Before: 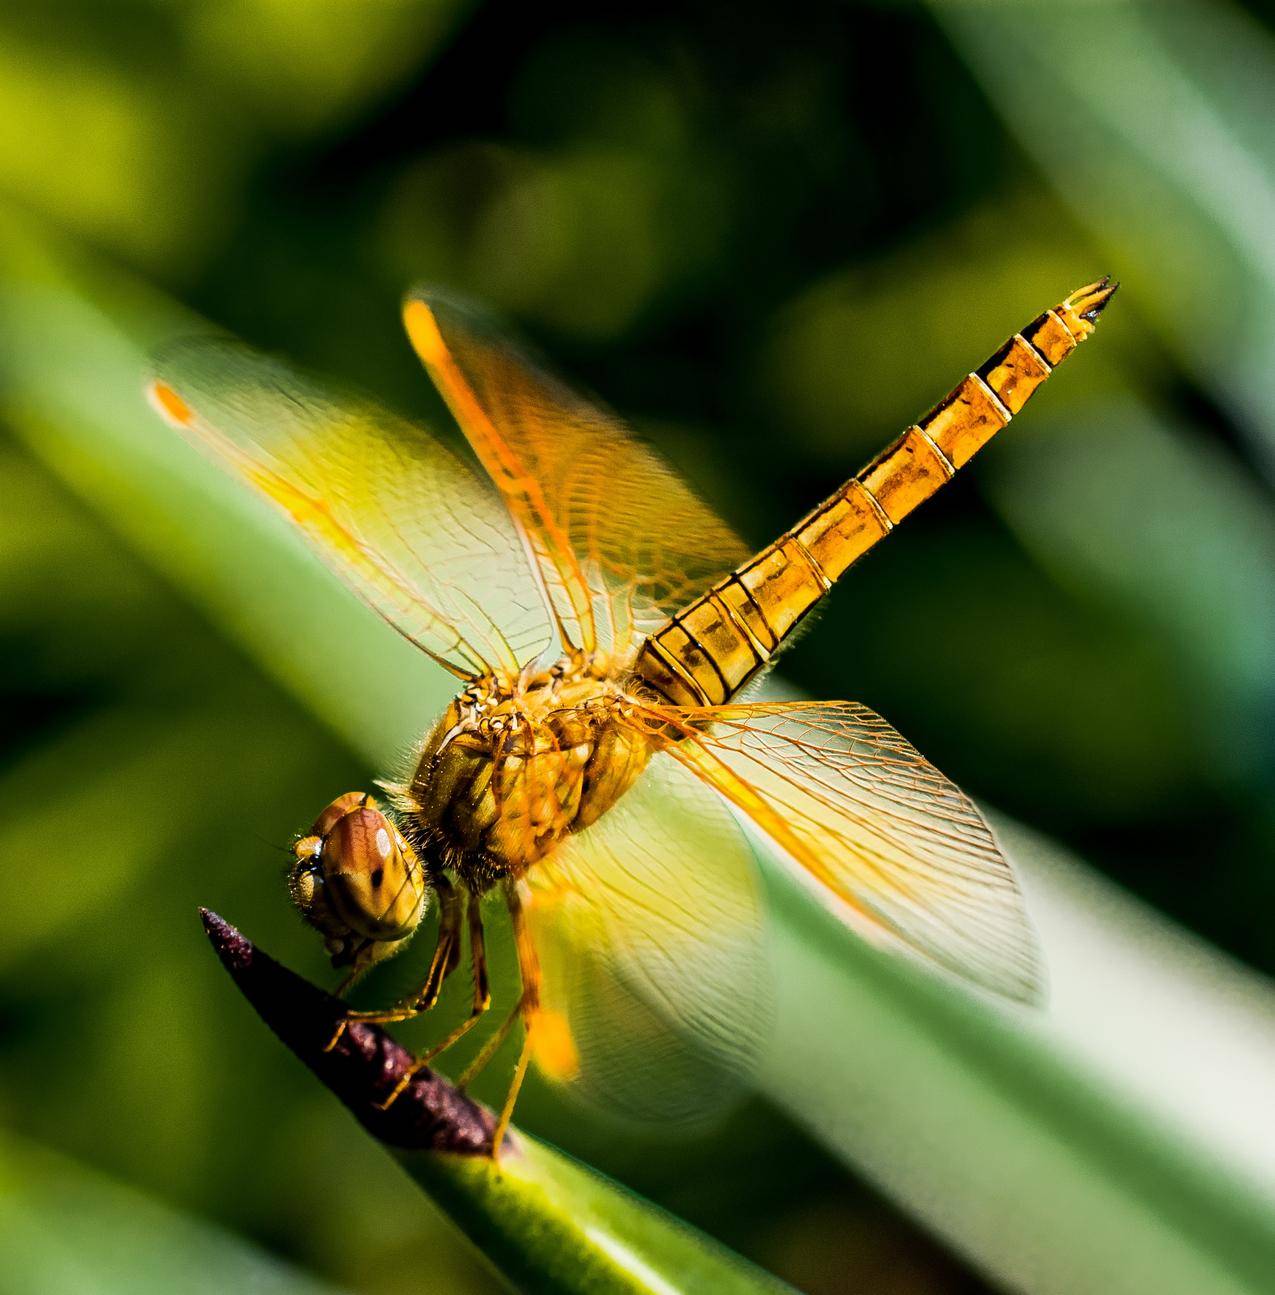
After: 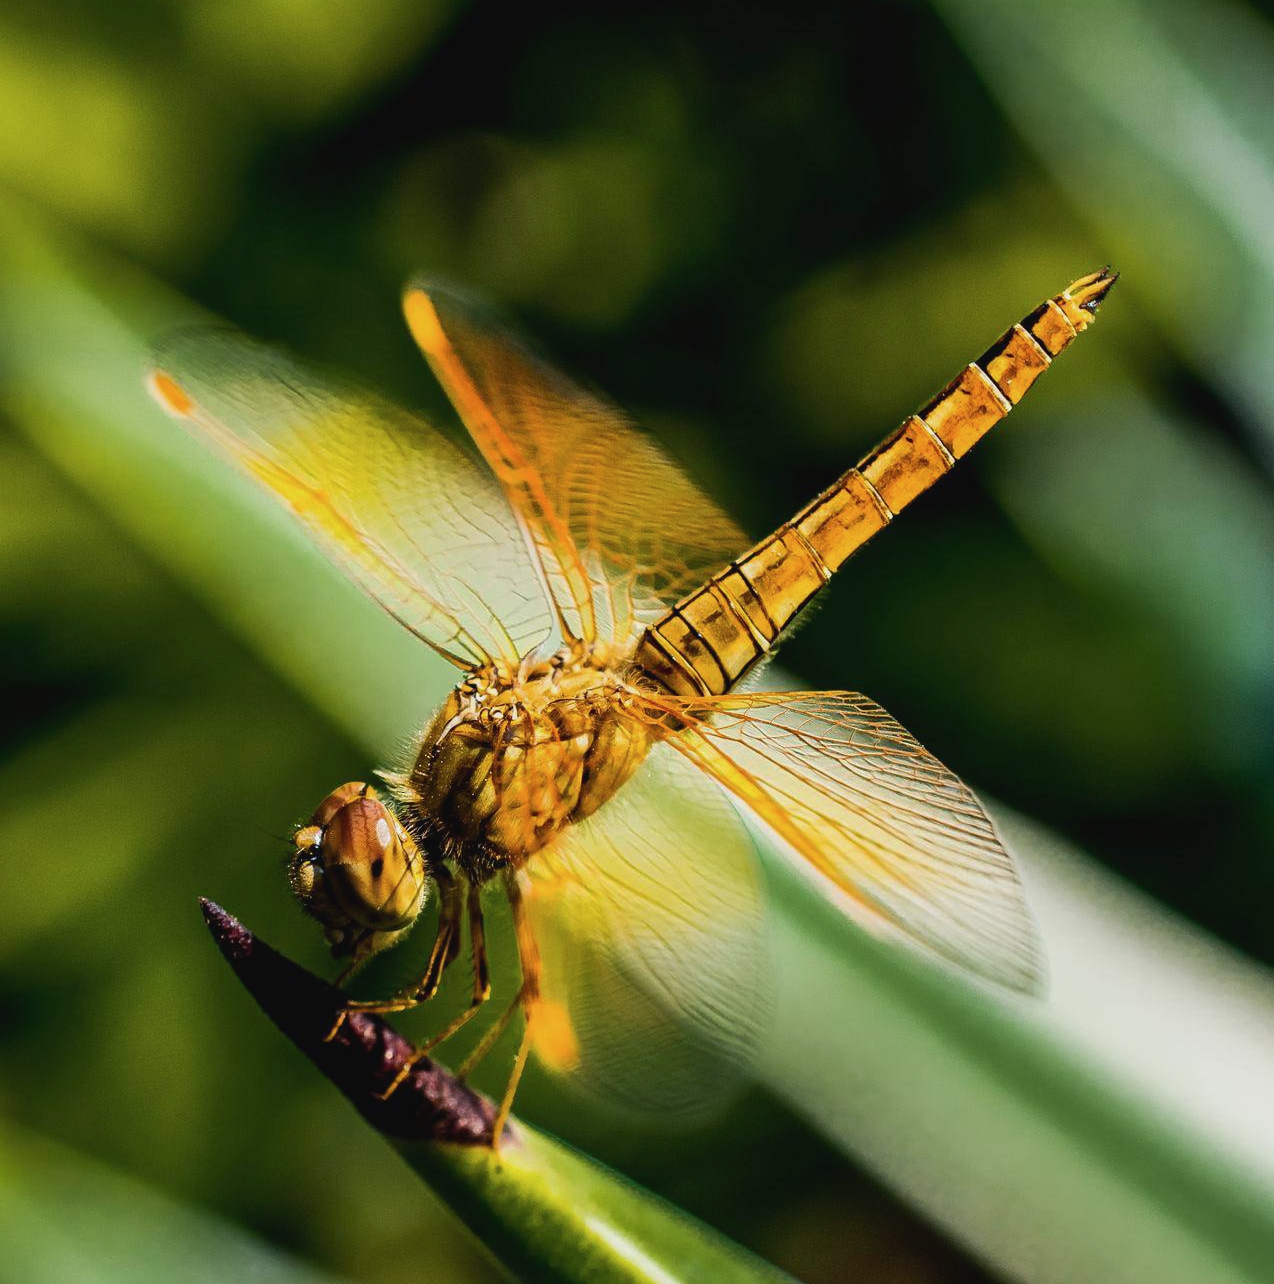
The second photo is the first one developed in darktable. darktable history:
crop: top 0.796%, right 0.003%
contrast brightness saturation: contrast -0.079, brightness -0.04, saturation -0.11
